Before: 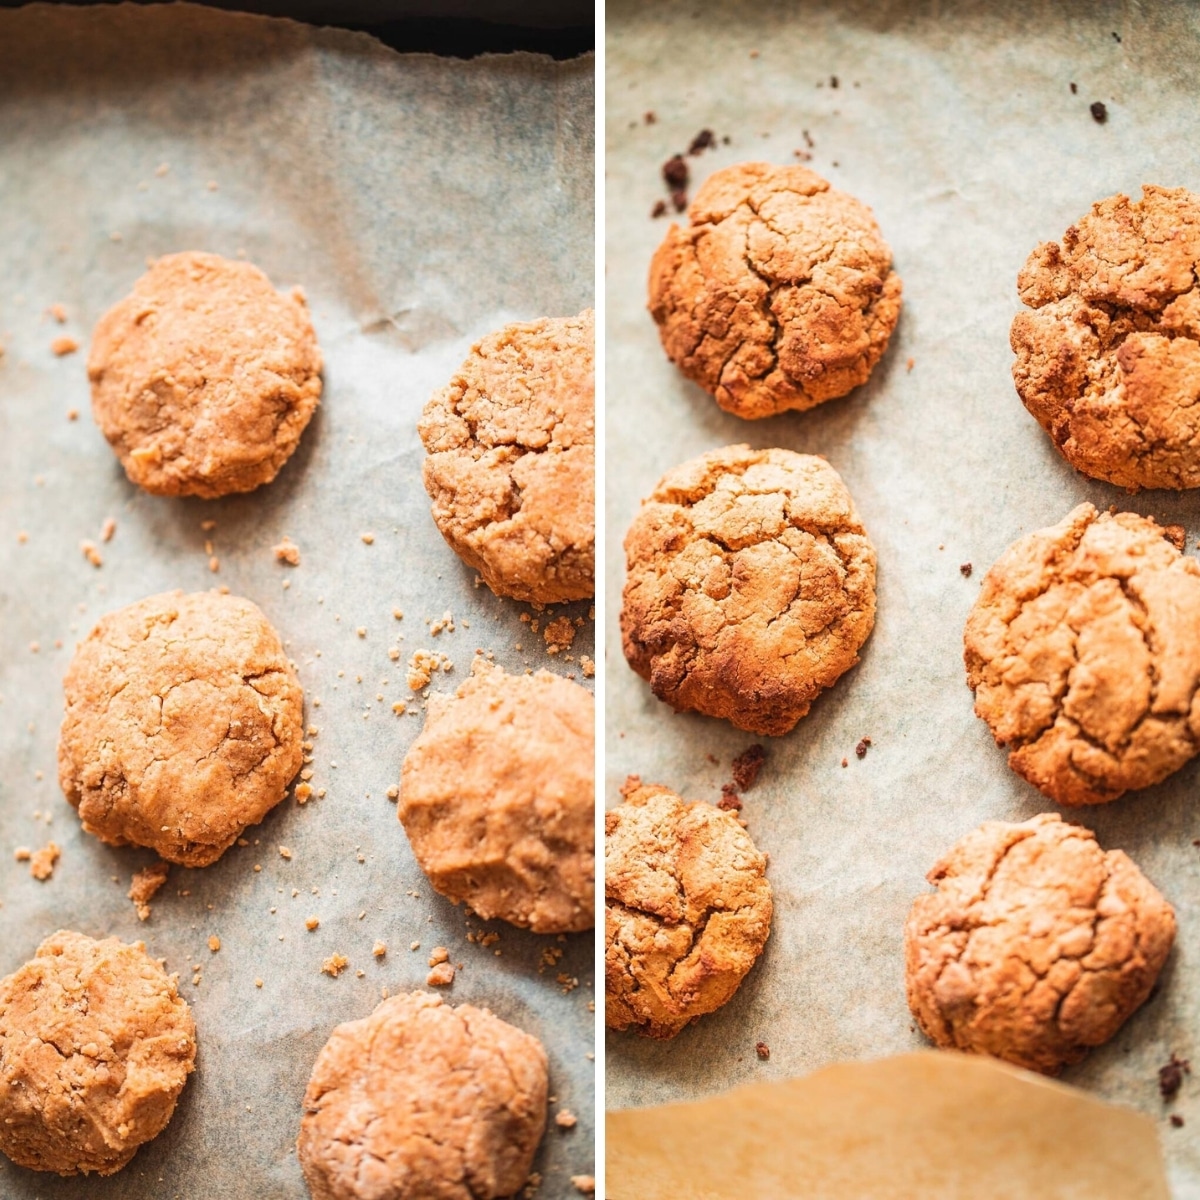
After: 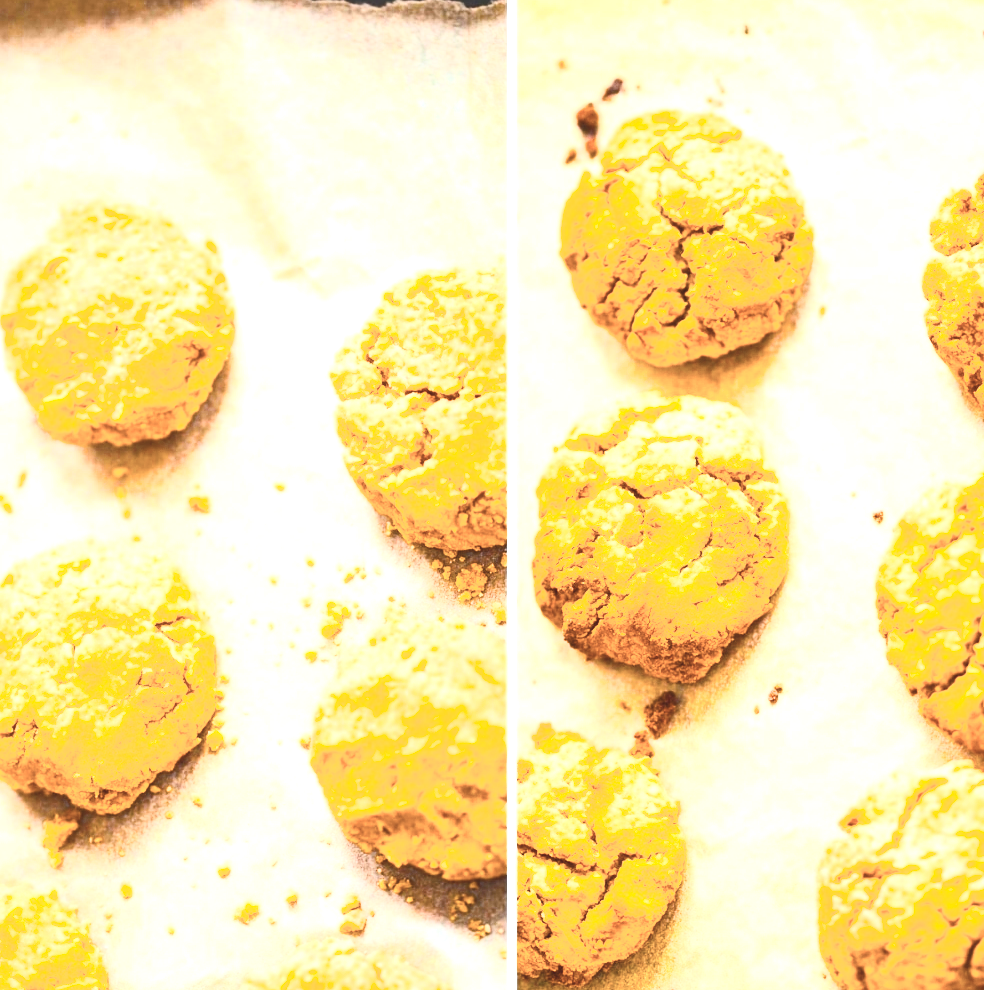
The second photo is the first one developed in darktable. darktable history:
contrast brightness saturation: contrast 0.564, brightness 0.577, saturation -0.349
exposure: exposure 1.988 EV, compensate highlight preservation false
crop and rotate: left 7.415%, top 4.441%, right 10.53%, bottom 13.03%
color balance rgb: global offset › luminance 1.467%, linear chroma grading › global chroma 14.427%, perceptual saturation grading › global saturation 40.929%, perceptual brilliance grading › mid-tones 10.555%, perceptual brilliance grading › shadows 14.961%, global vibrance 6.725%, saturation formula JzAzBz (2021)
